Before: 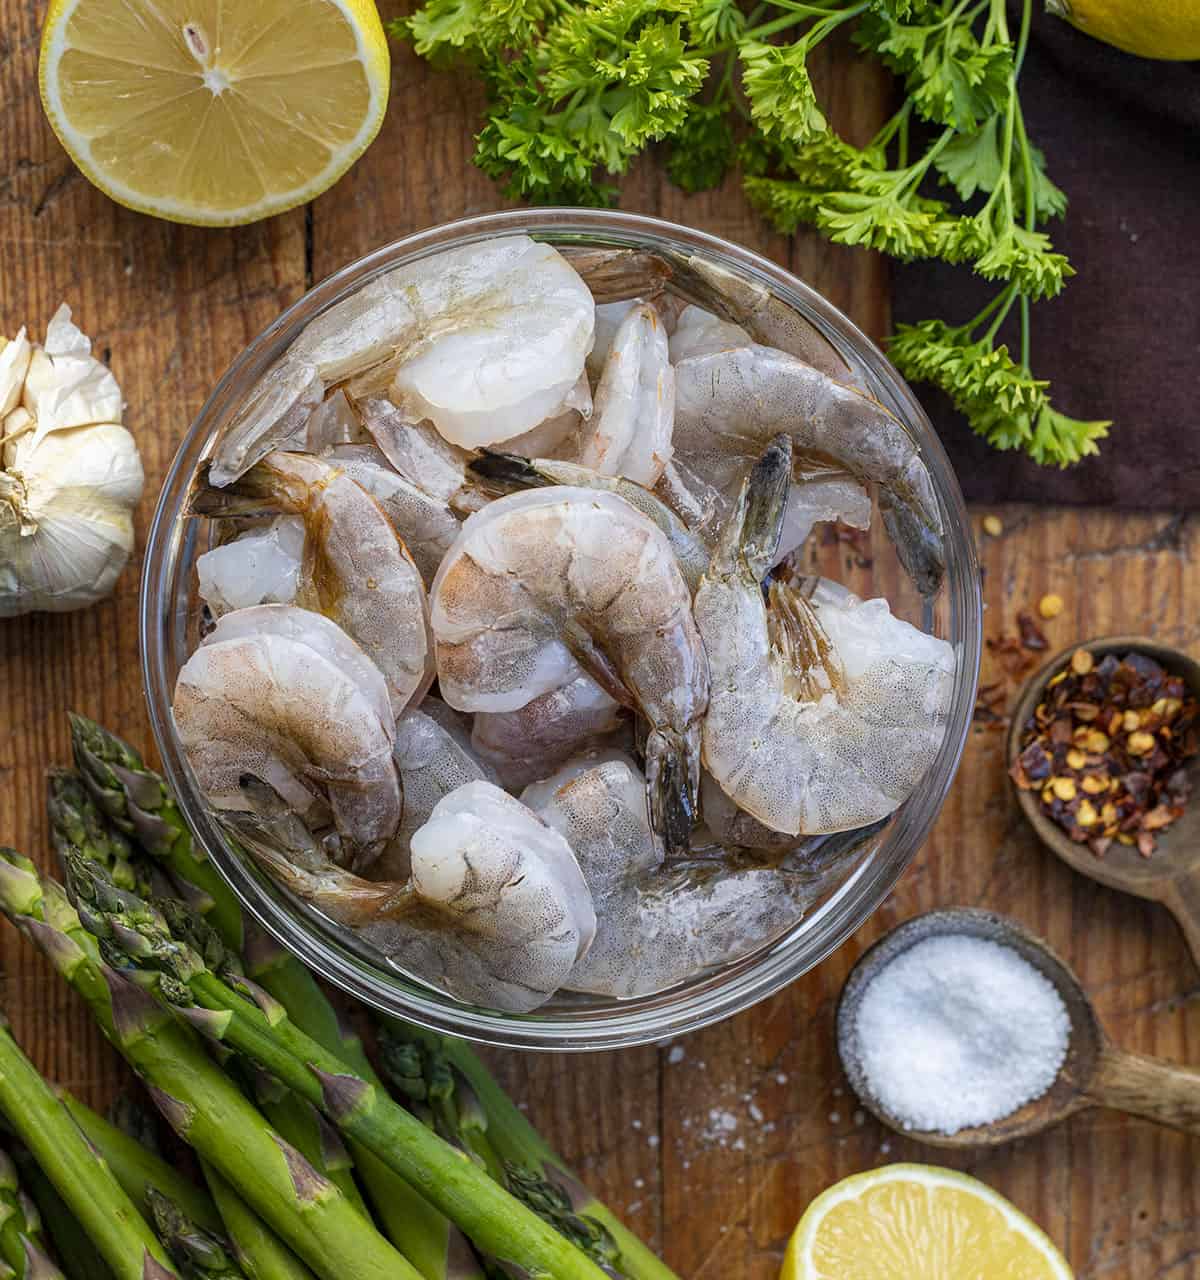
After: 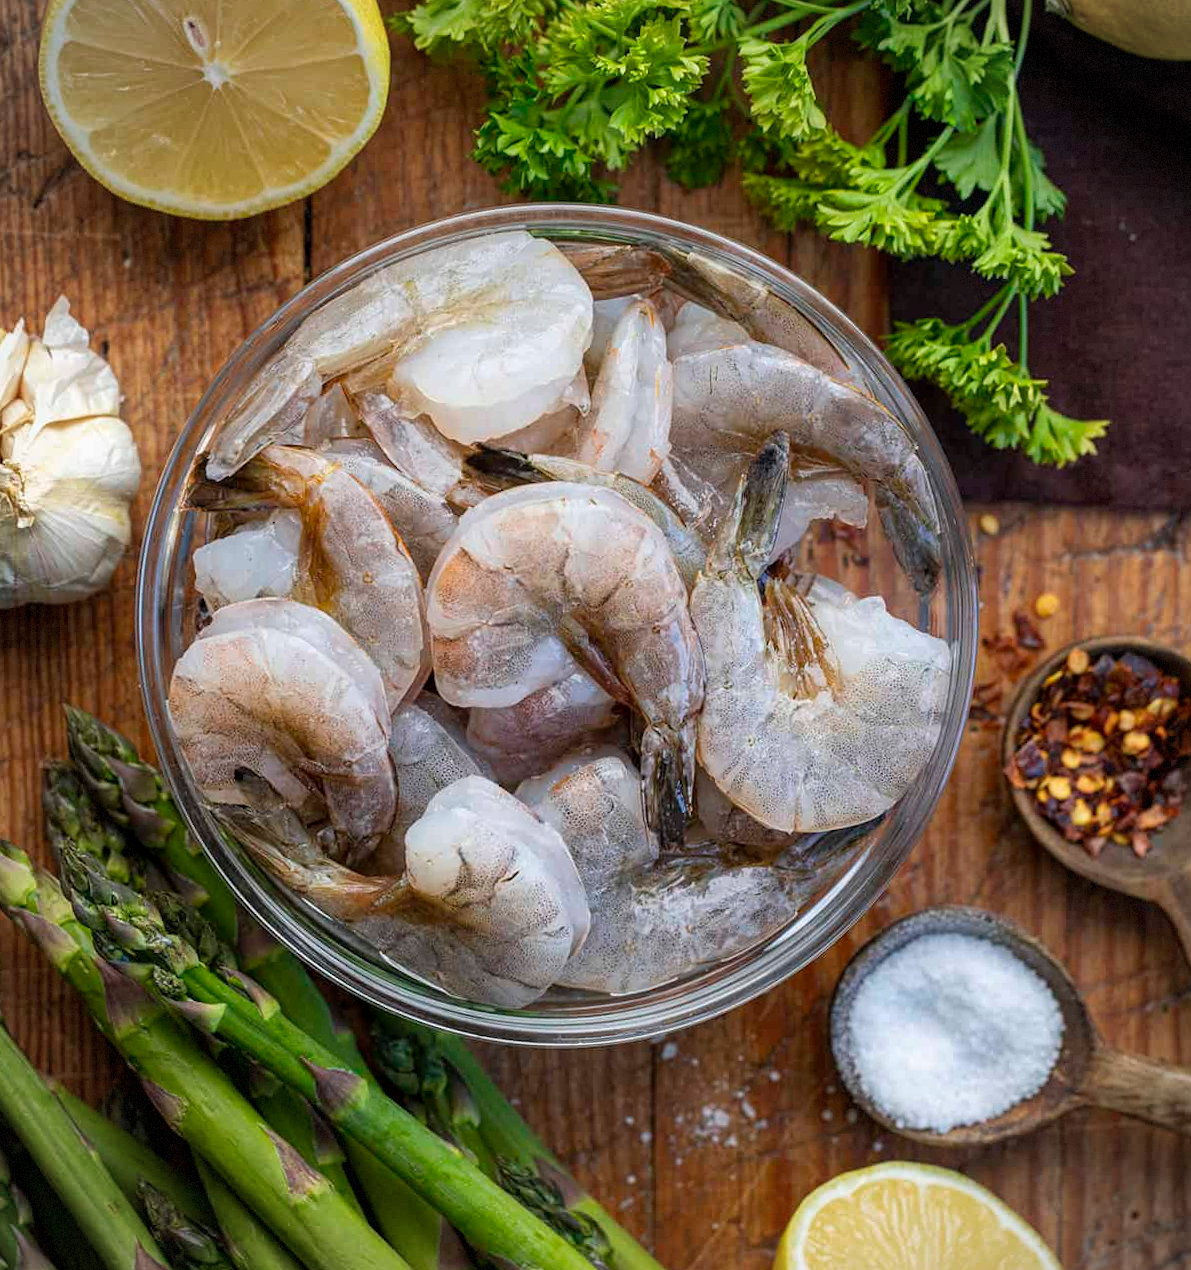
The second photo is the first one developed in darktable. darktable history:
crop and rotate: angle -0.398°
vignetting: fall-off radius 82.9%, dithering 8-bit output, unbound false
